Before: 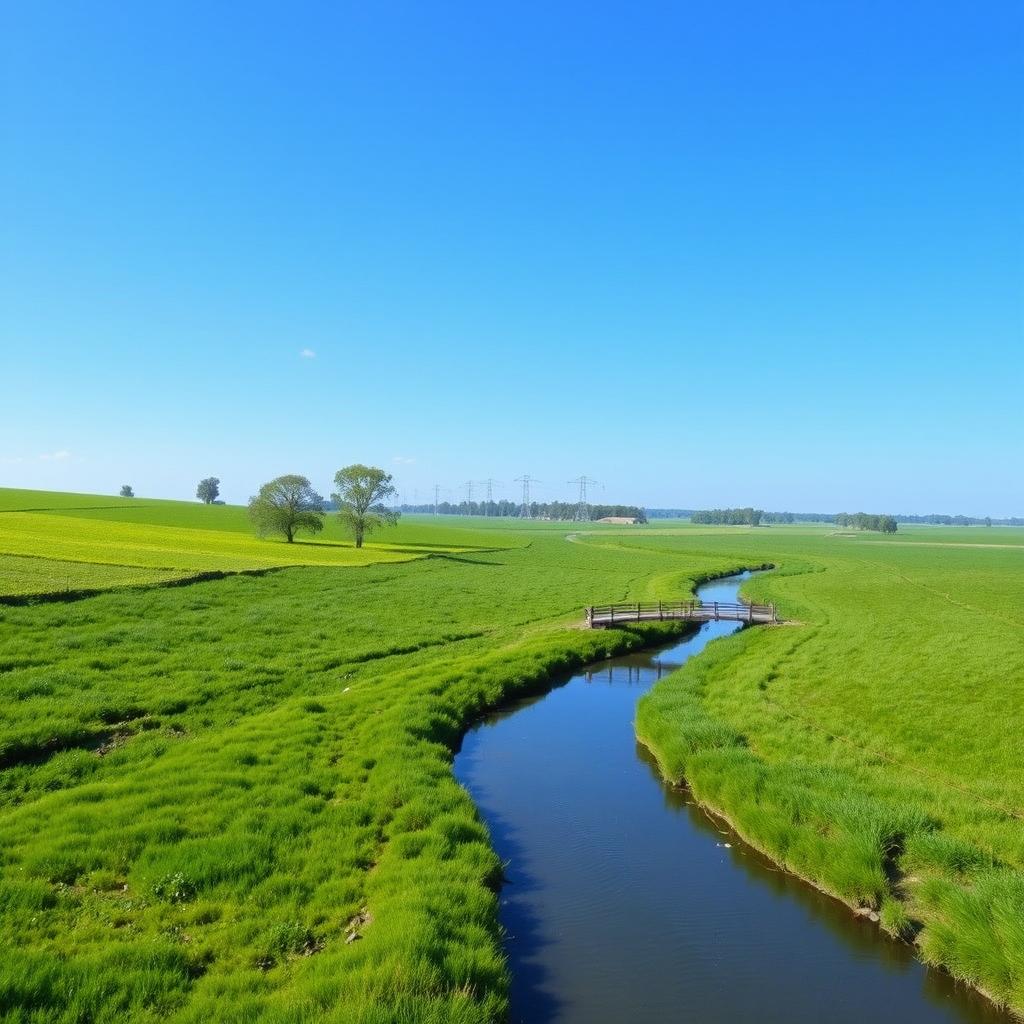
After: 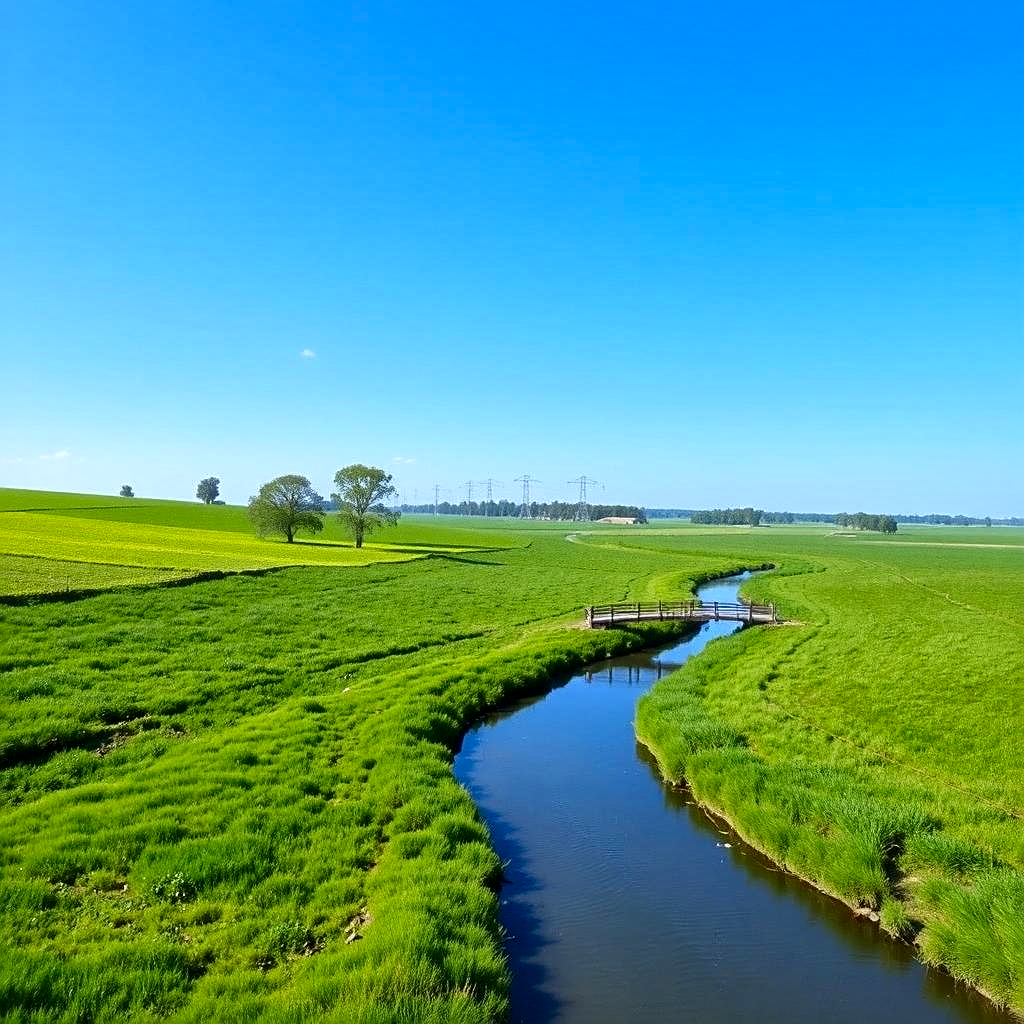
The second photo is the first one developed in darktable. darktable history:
local contrast: mode bilateral grid, contrast 21, coarseness 49, detail 161%, midtone range 0.2
sharpen: amount 0.499
contrast brightness saturation: saturation 0.123
exposure: exposure 0.026 EV, compensate highlight preservation false
